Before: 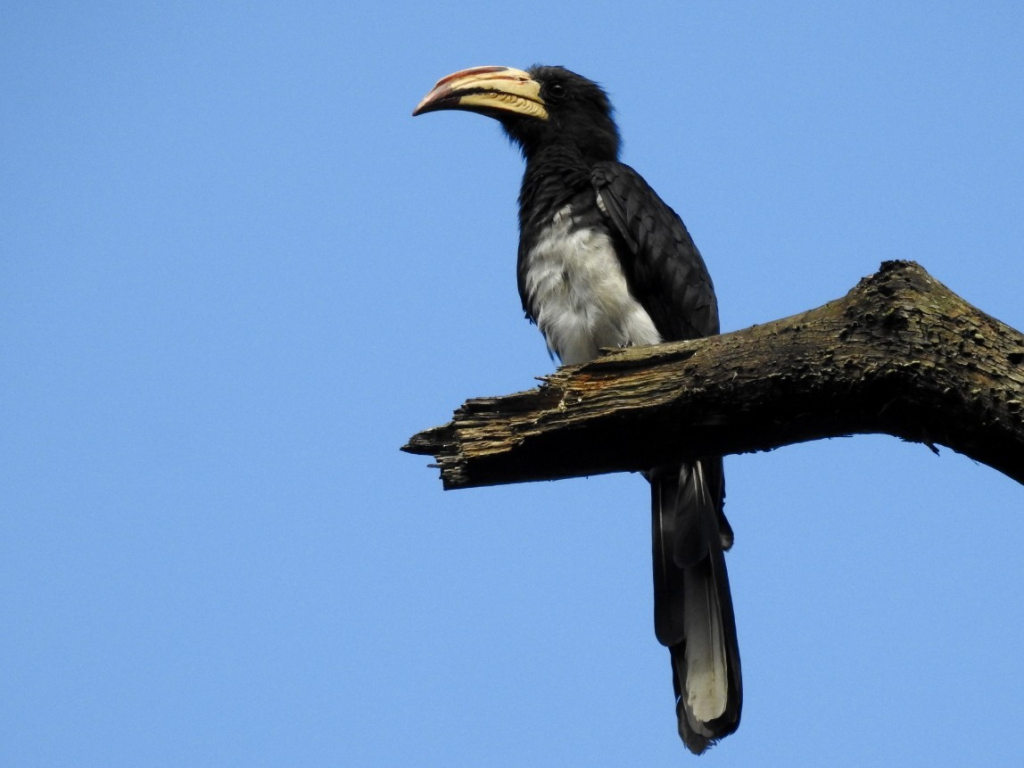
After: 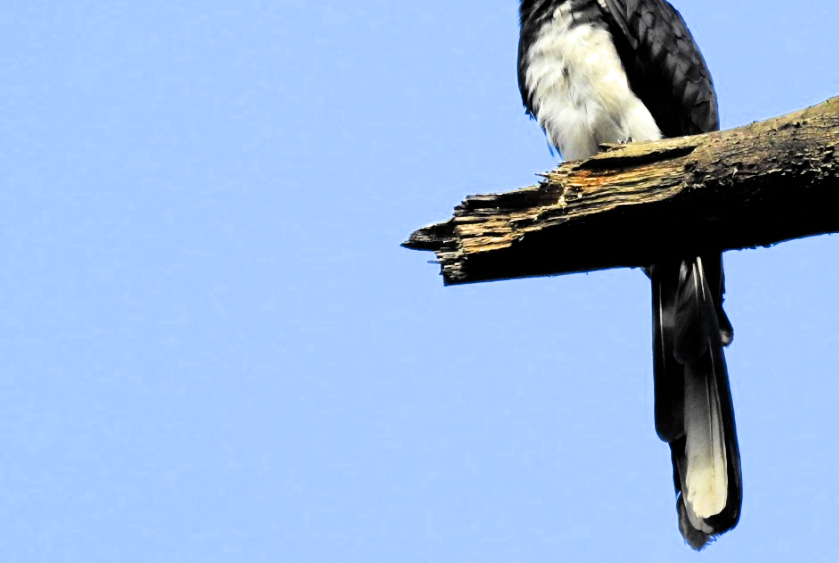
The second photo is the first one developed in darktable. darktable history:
color balance rgb: power › hue 75.51°, perceptual saturation grading › global saturation 3.942%, global vibrance 14.908%
crop: top 26.683%, right 18.005%
filmic rgb: black relative exposure -5.03 EV, white relative exposure 3.97 EV, hardness 2.89, contrast 1.298, color science v6 (2022), iterations of high-quality reconstruction 10
exposure: black level correction 0, exposure 1.889 EV, compensate highlight preservation false
